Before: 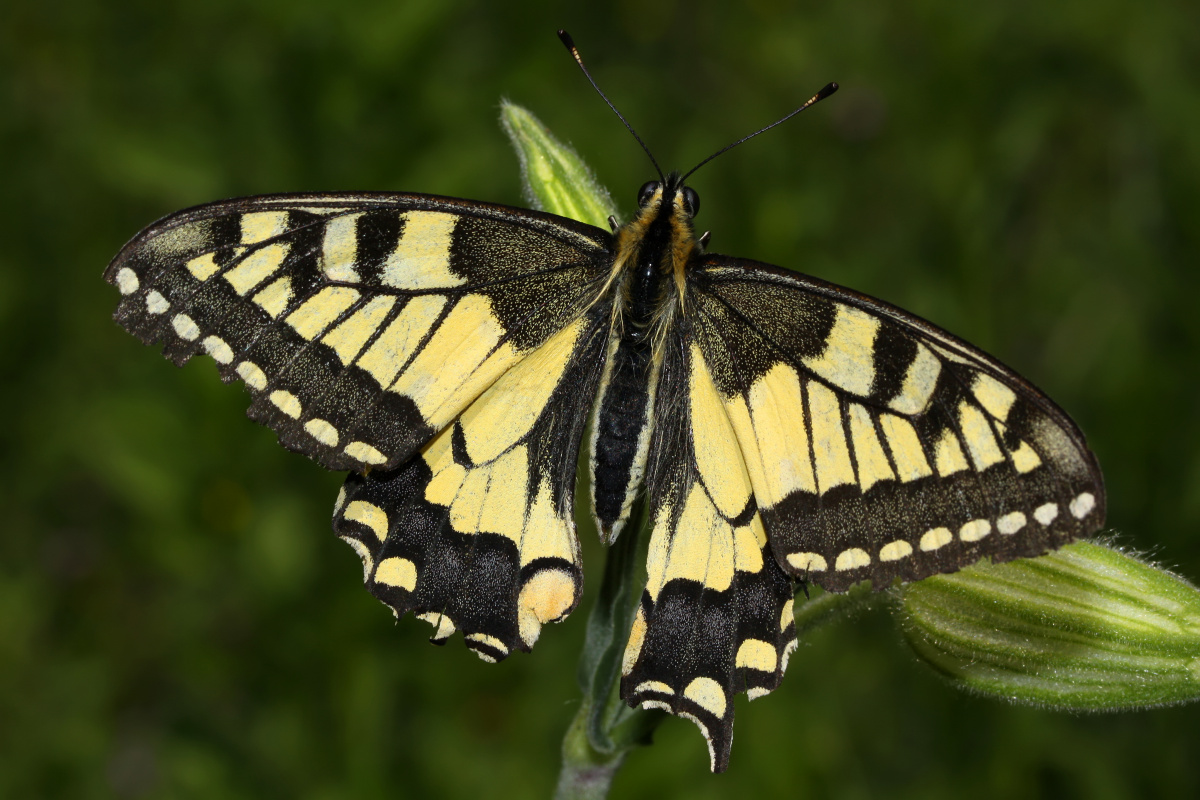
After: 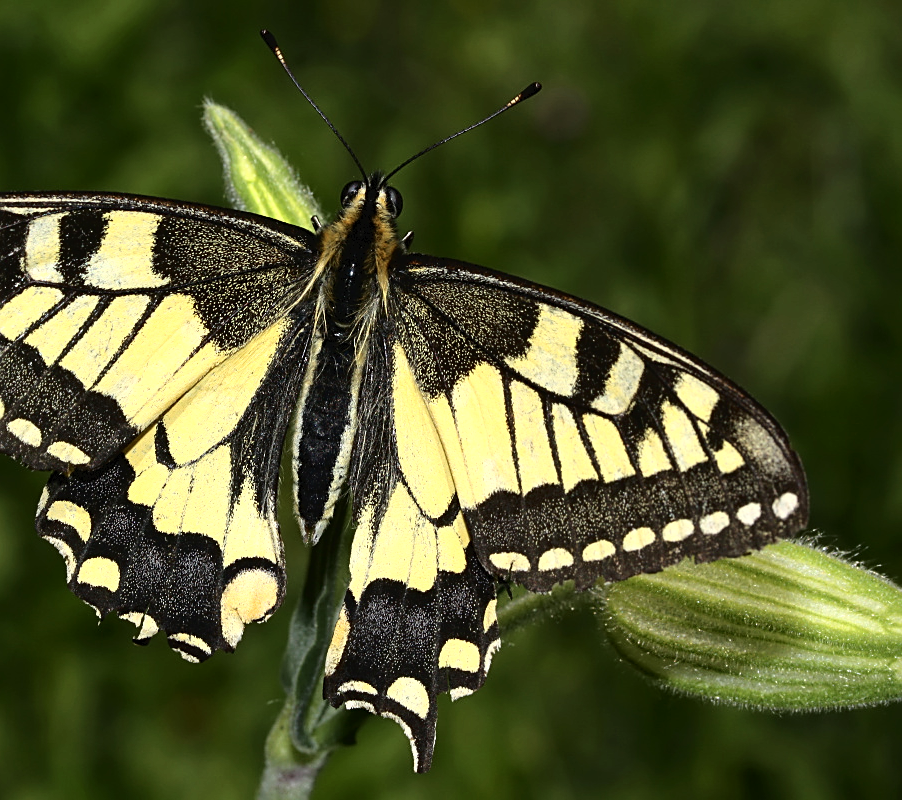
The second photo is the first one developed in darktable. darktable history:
shadows and highlights: radius 171.99, shadows 27.25, white point adjustment 3.14, highlights -68.06, highlights color adjustment 77.69%, soften with gaussian
tone curve: curves: ch0 [(0, 0) (0.003, 0.025) (0.011, 0.025) (0.025, 0.029) (0.044, 0.035) (0.069, 0.053) (0.1, 0.083) (0.136, 0.118) (0.177, 0.163) (0.224, 0.22) (0.277, 0.295) (0.335, 0.371) (0.399, 0.444) (0.468, 0.524) (0.543, 0.618) (0.623, 0.702) (0.709, 0.79) (0.801, 0.89) (0.898, 0.973) (1, 1)], color space Lab, independent channels, preserve colors none
sharpen: on, module defaults
crop and rotate: left 24.79%
